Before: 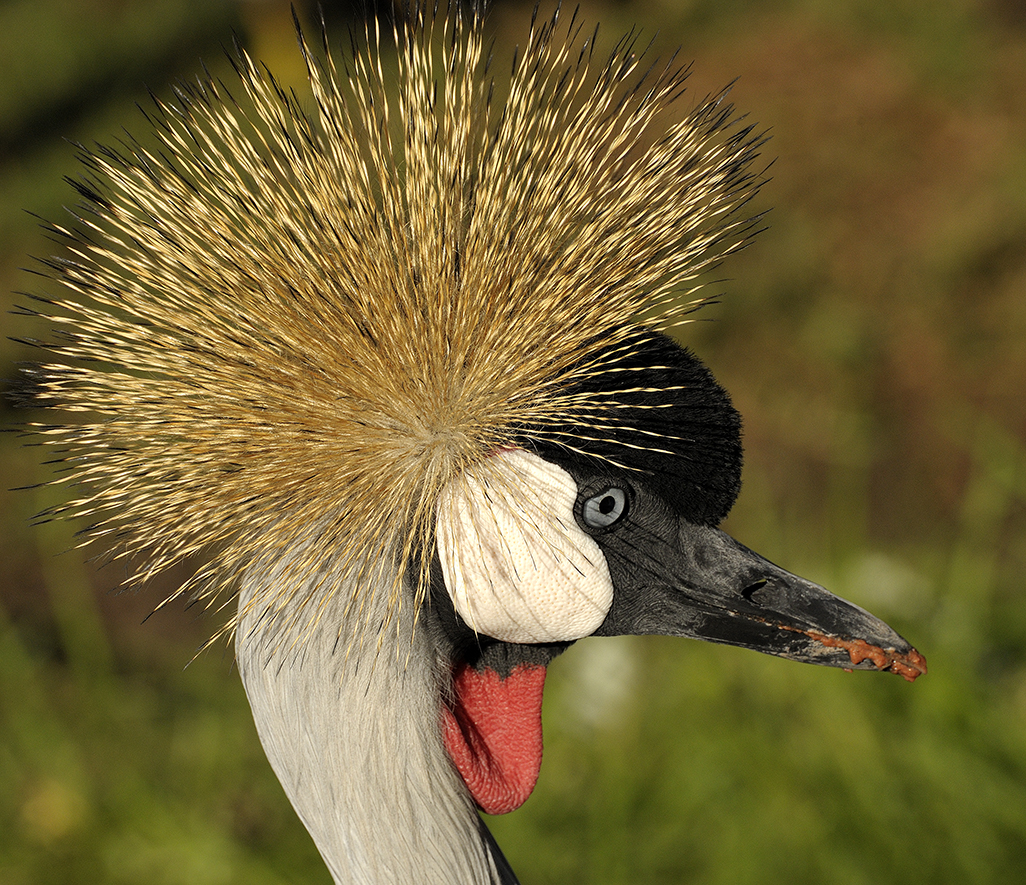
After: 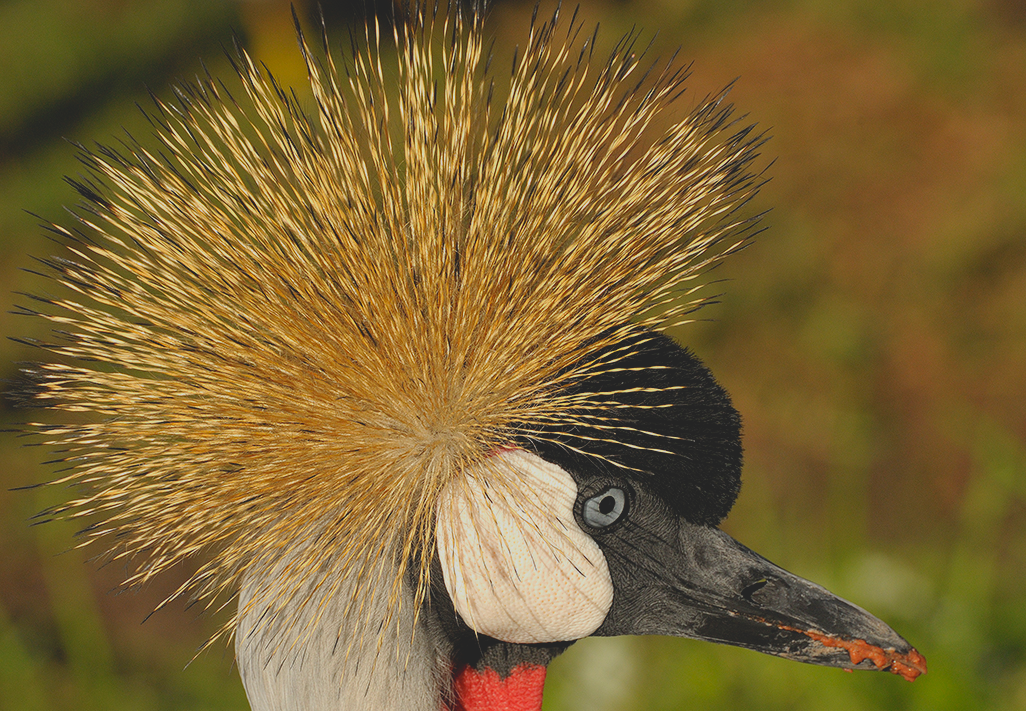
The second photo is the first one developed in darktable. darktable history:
crop: bottom 19.644%
contrast brightness saturation: contrast -0.28
